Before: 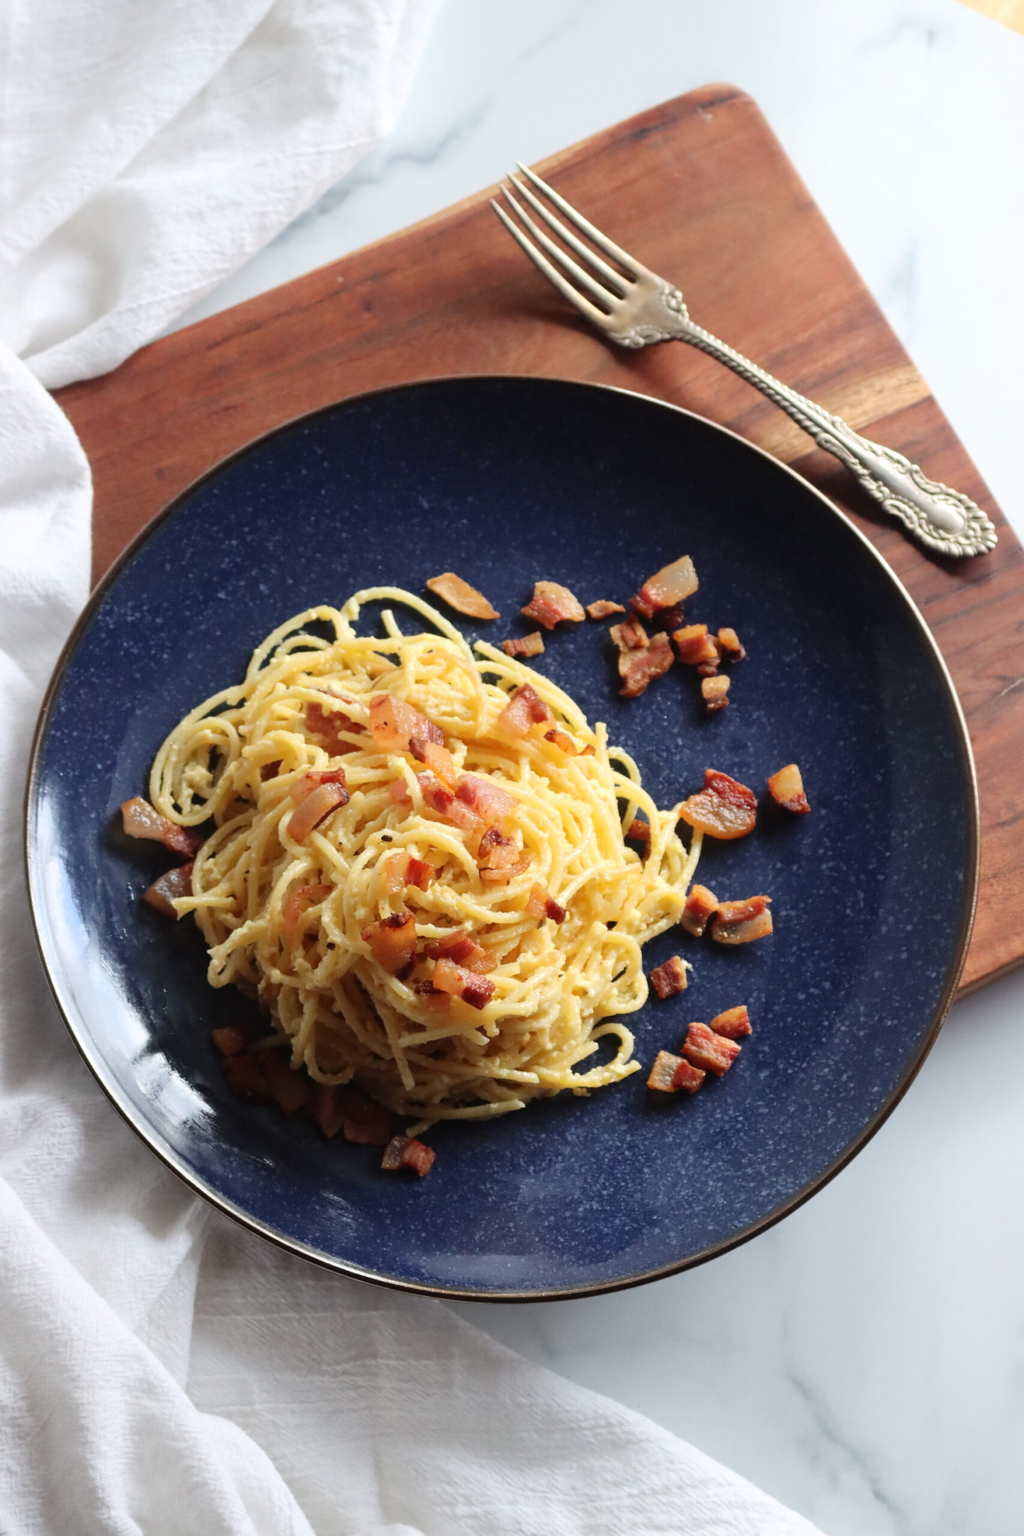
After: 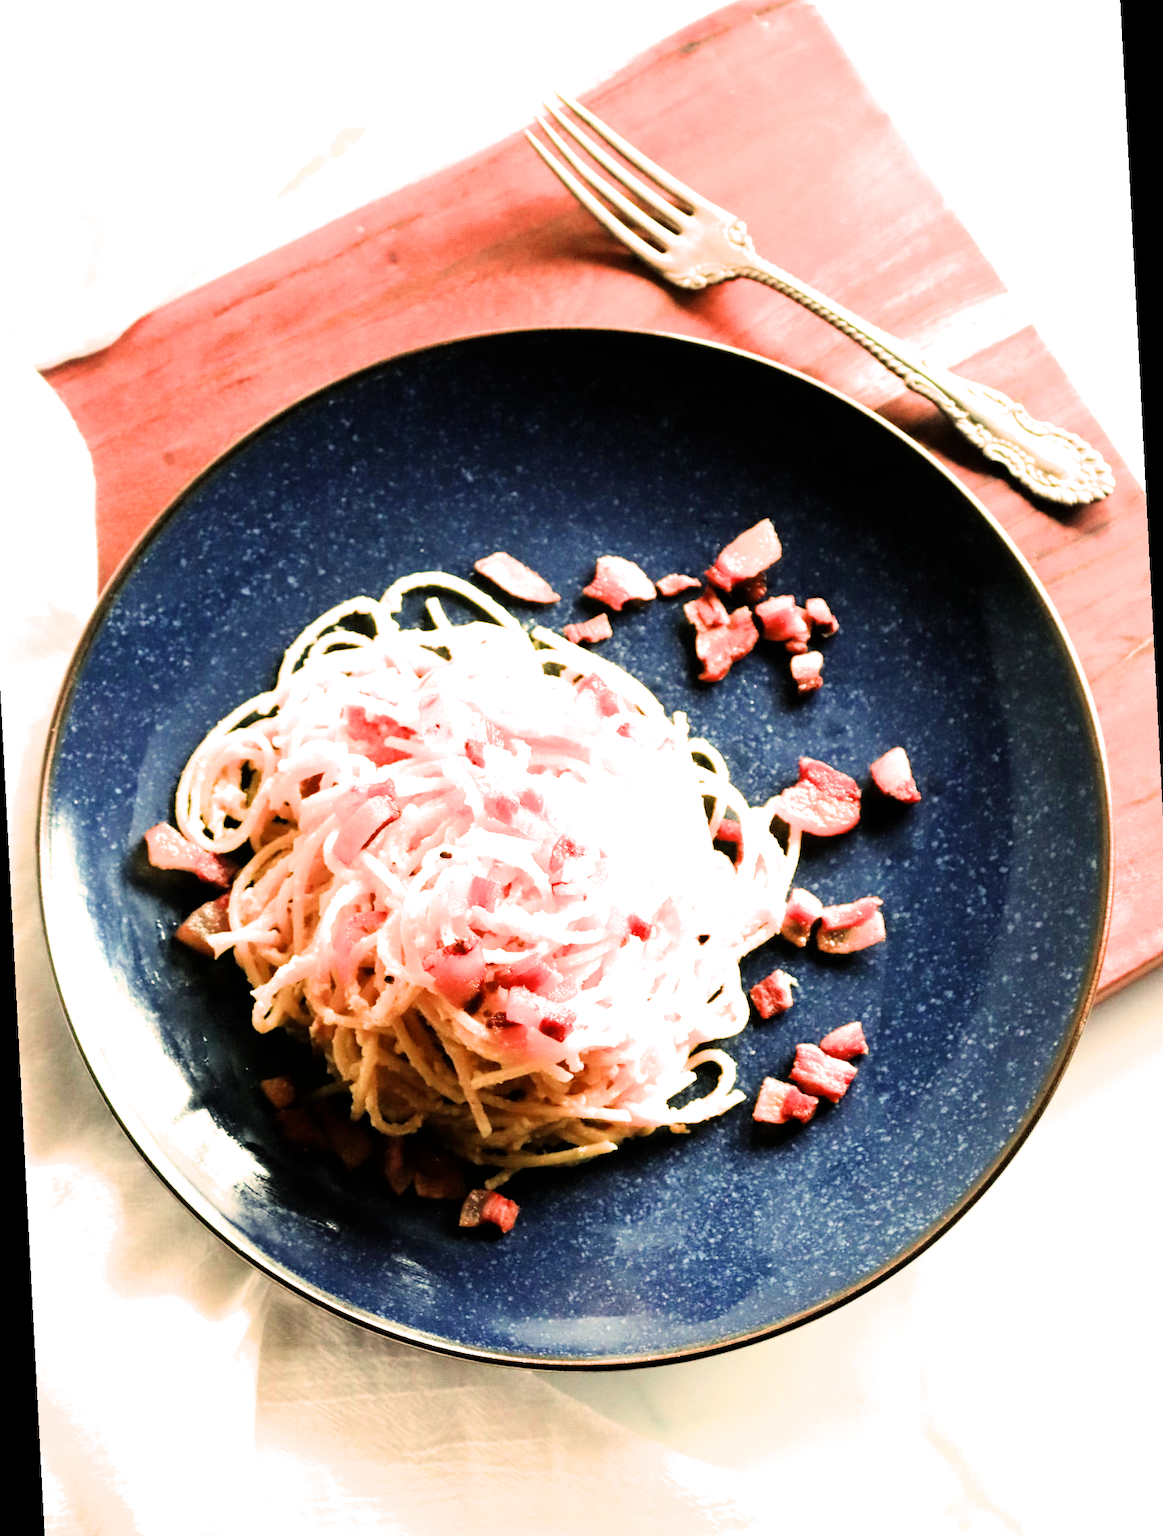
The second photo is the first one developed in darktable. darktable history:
exposure: black level correction 0, exposure 2 EV, compensate highlight preservation false
color balance: mode lift, gamma, gain (sRGB), lift [1.014, 0.966, 0.918, 0.87], gamma [0.86, 0.734, 0.918, 0.976], gain [1.063, 1.13, 1.063, 0.86]
filmic rgb: black relative exposure -6.68 EV, white relative exposure 4.56 EV, hardness 3.25
rotate and perspective: rotation -3°, crop left 0.031, crop right 0.968, crop top 0.07, crop bottom 0.93
